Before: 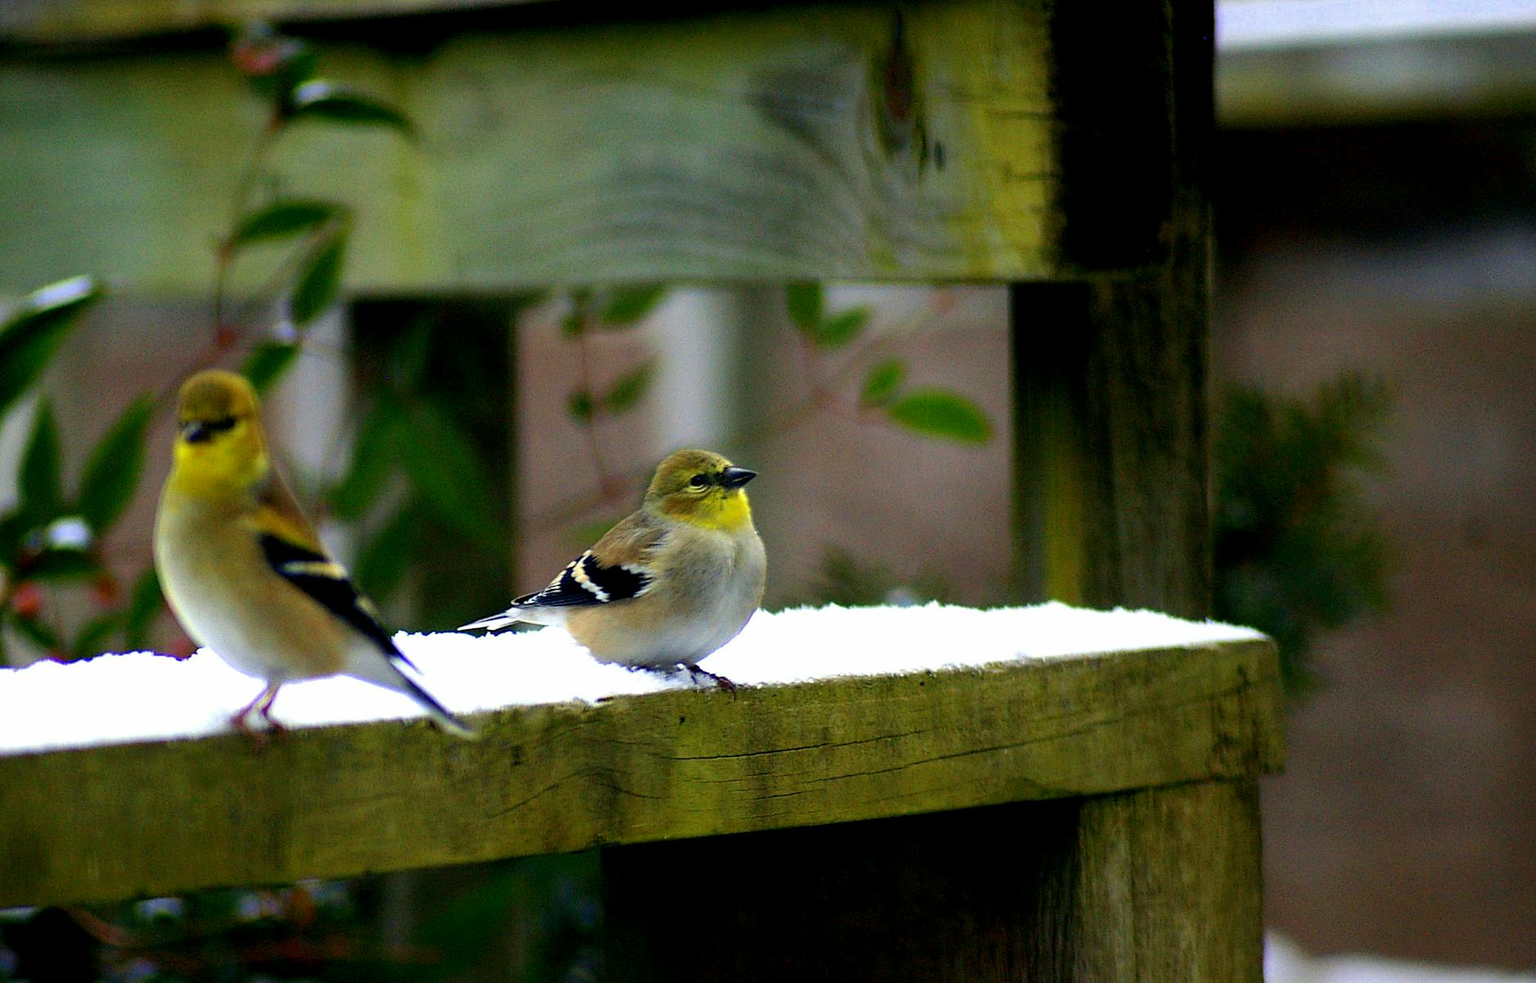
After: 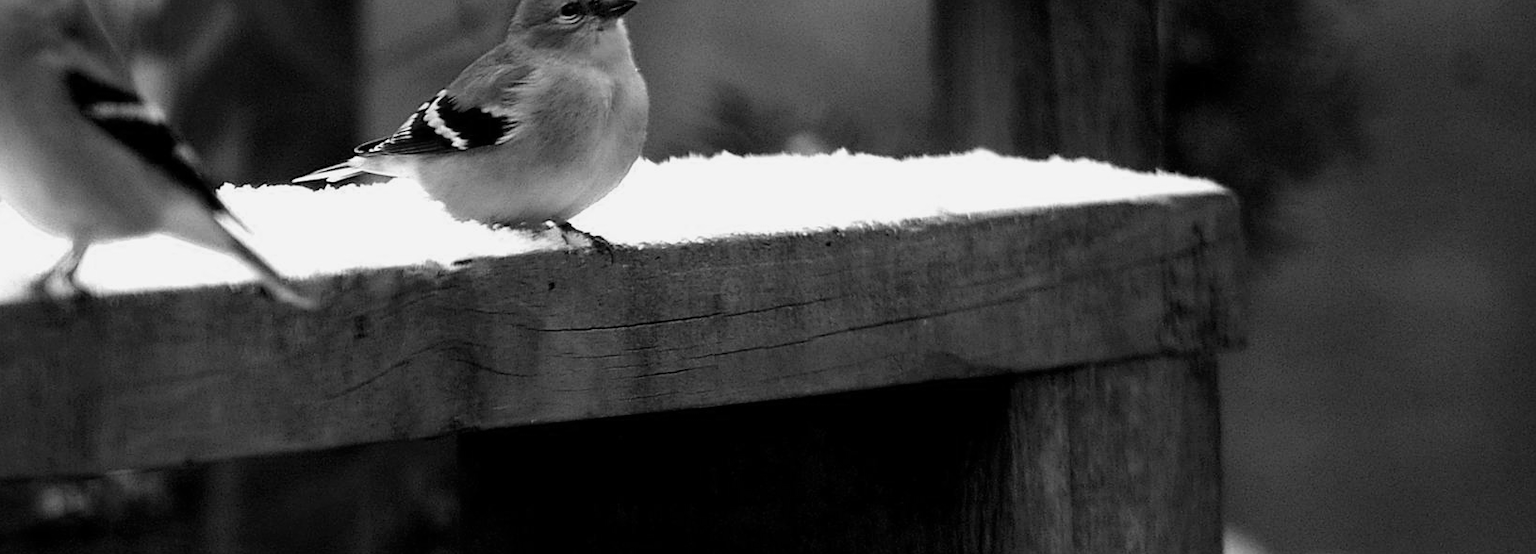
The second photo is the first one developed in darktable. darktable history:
crop and rotate: left 13.306%, top 48.129%, bottom 2.928%
color calibration: output gray [0.253, 0.26, 0.487, 0], gray › normalize channels true, illuminant same as pipeline (D50), adaptation XYZ, x 0.346, y 0.359, gamut compression 0
